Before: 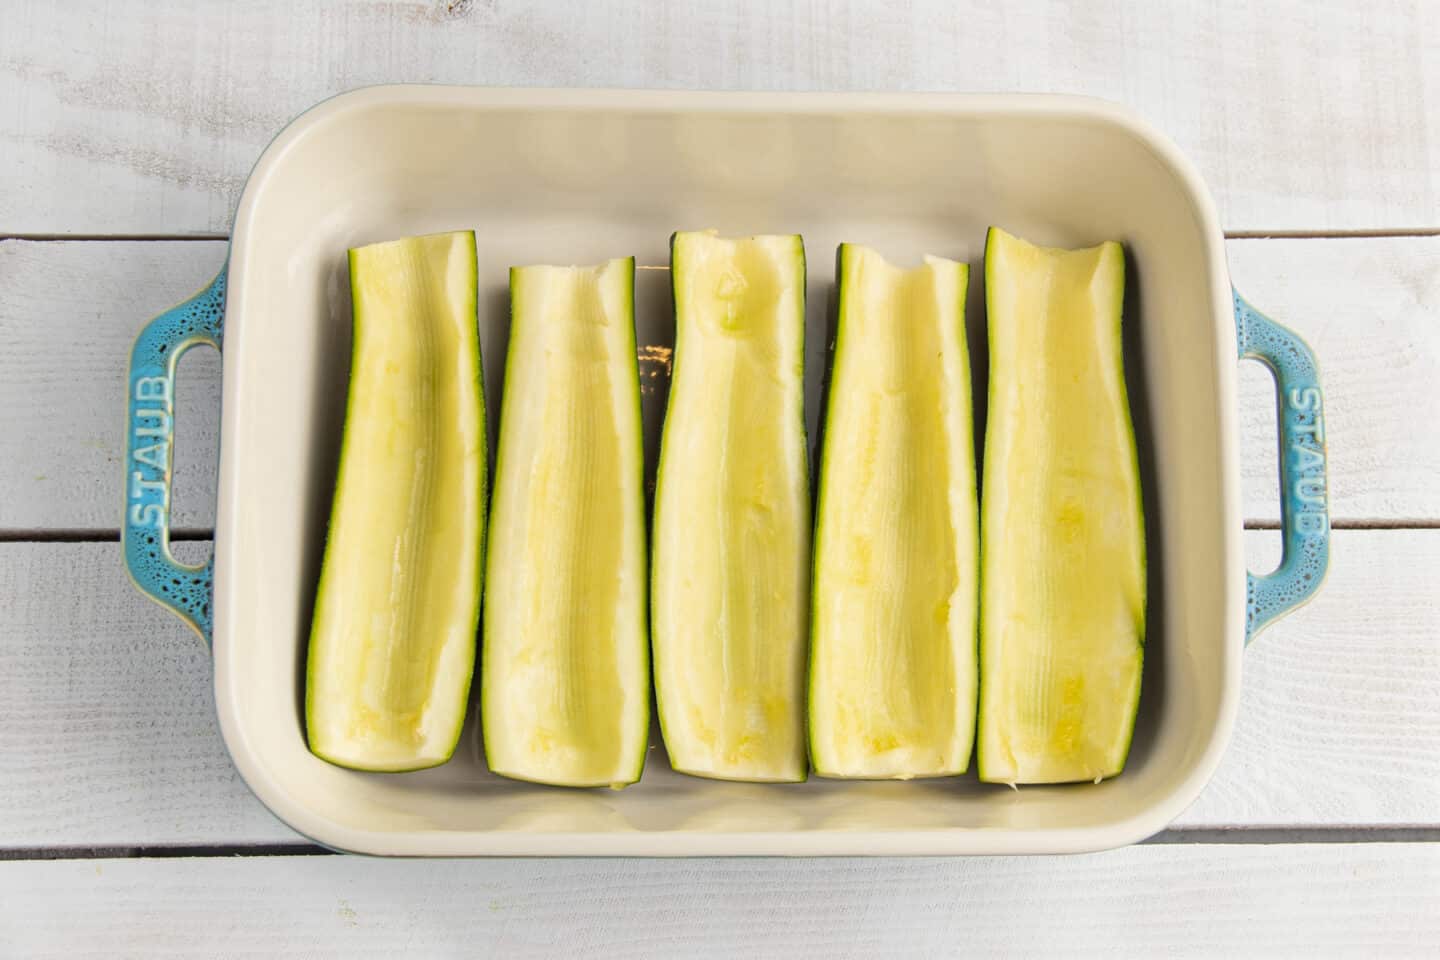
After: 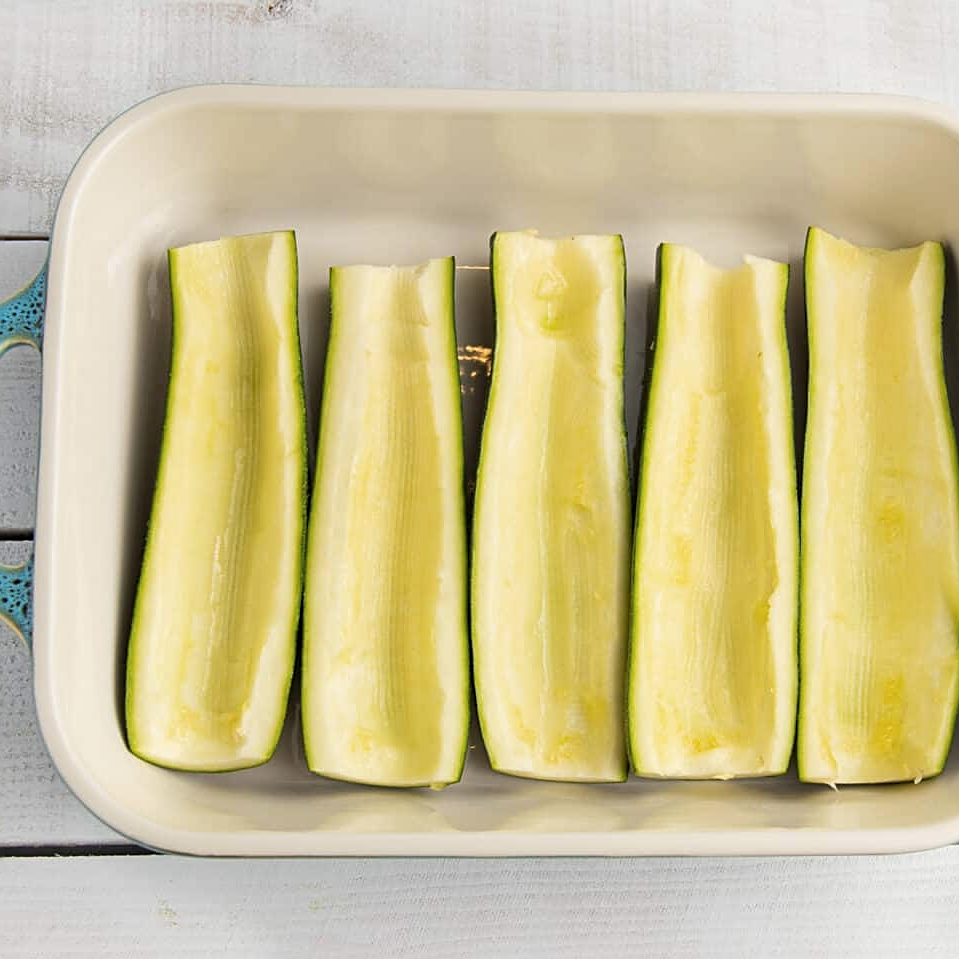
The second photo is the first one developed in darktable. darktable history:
sharpen: on, module defaults
contrast brightness saturation: saturation -0.052
crop and rotate: left 12.512%, right 20.841%
